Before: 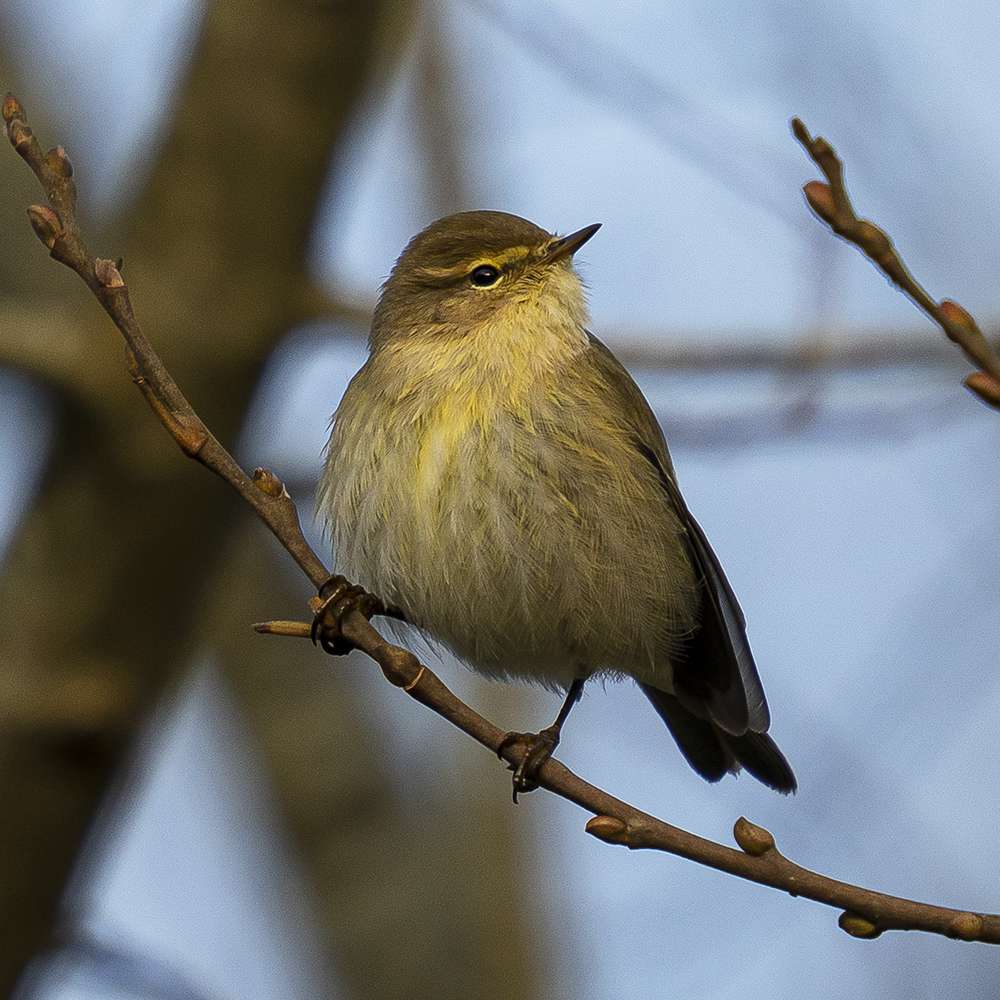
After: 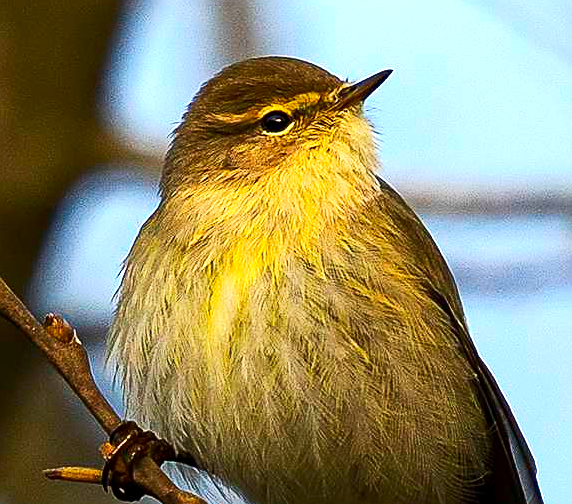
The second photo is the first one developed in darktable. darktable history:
crop: left 20.932%, top 15.471%, right 21.848%, bottom 34.081%
exposure: exposure 0.64 EV, compensate highlight preservation false
tone curve: curves: ch0 [(0, 0) (0.003, 0.014) (0.011, 0.019) (0.025, 0.028) (0.044, 0.044) (0.069, 0.069) (0.1, 0.1) (0.136, 0.131) (0.177, 0.168) (0.224, 0.206) (0.277, 0.255) (0.335, 0.309) (0.399, 0.374) (0.468, 0.452) (0.543, 0.535) (0.623, 0.623) (0.709, 0.72) (0.801, 0.815) (0.898, 0.898) (1, 1)], preserve colors none
contrast brightness saturation: contrast 0.16, saturation 0.32
sharpen: on, module defaults
